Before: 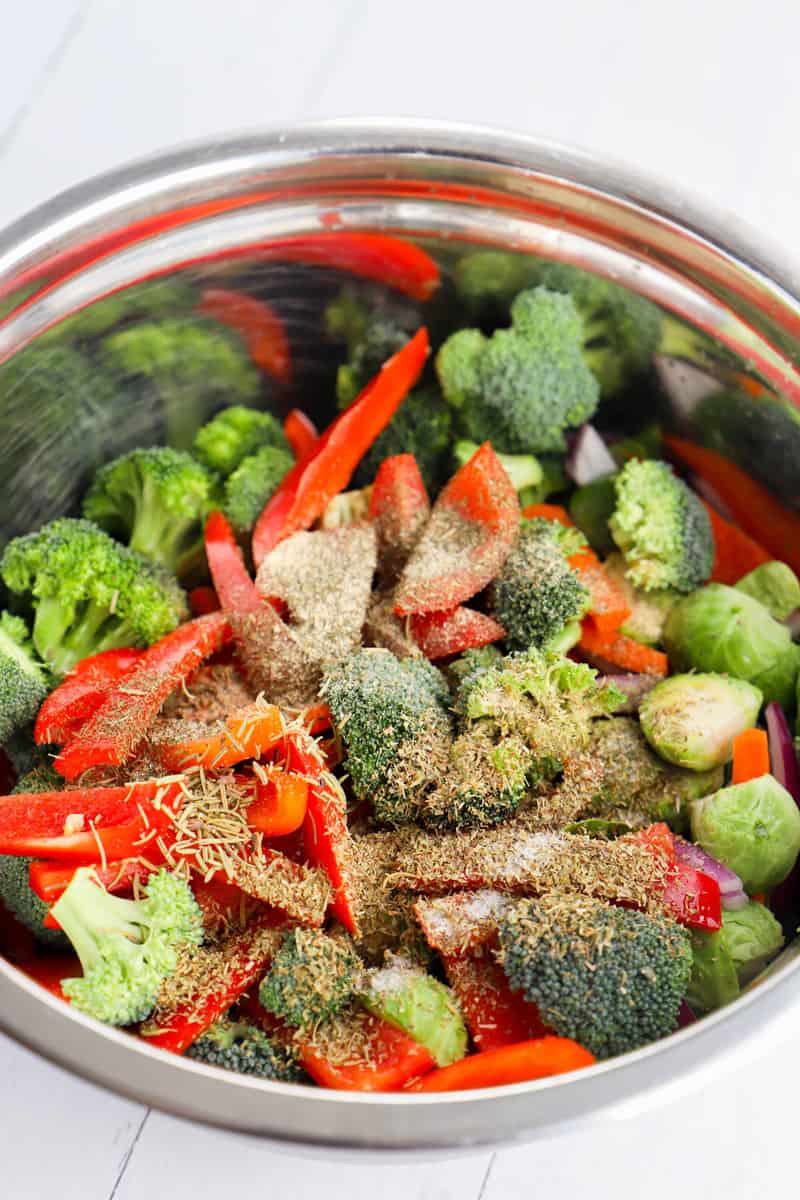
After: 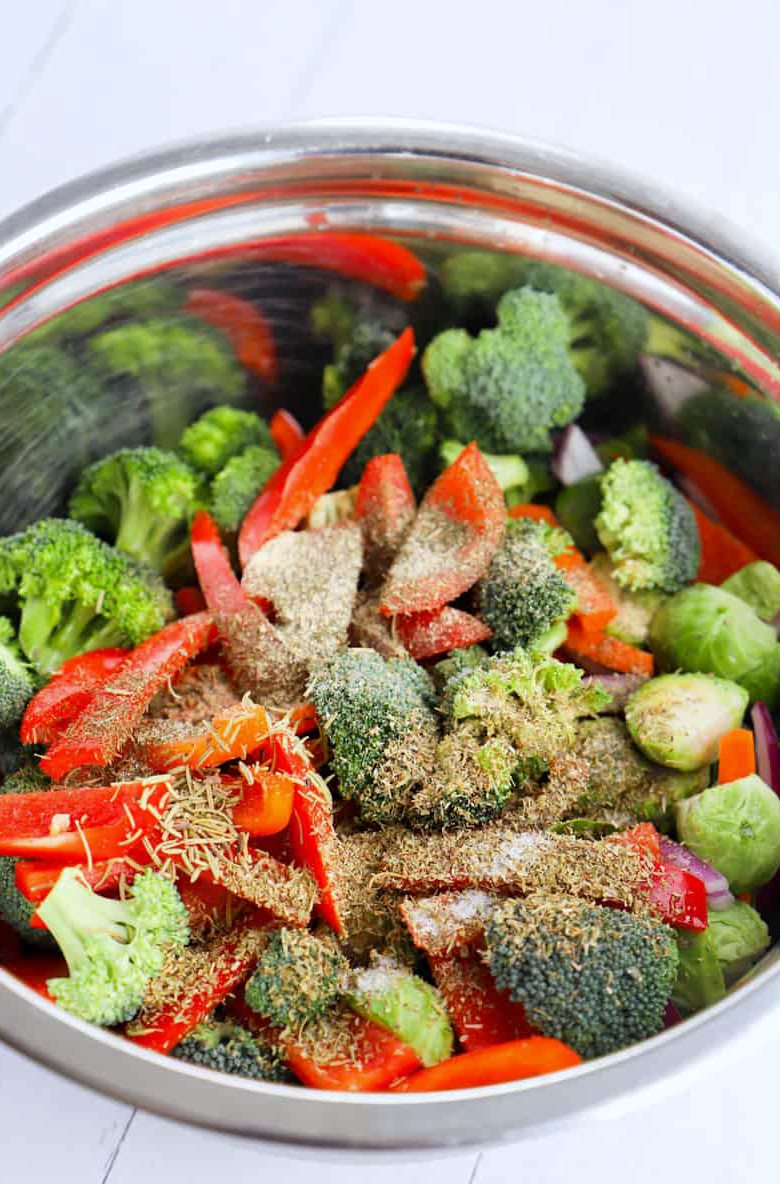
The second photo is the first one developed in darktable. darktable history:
crop and rotate: left 1.774%, right 0.633%, bottom 1.28%
white balance: red 0.974, blue 1.044
